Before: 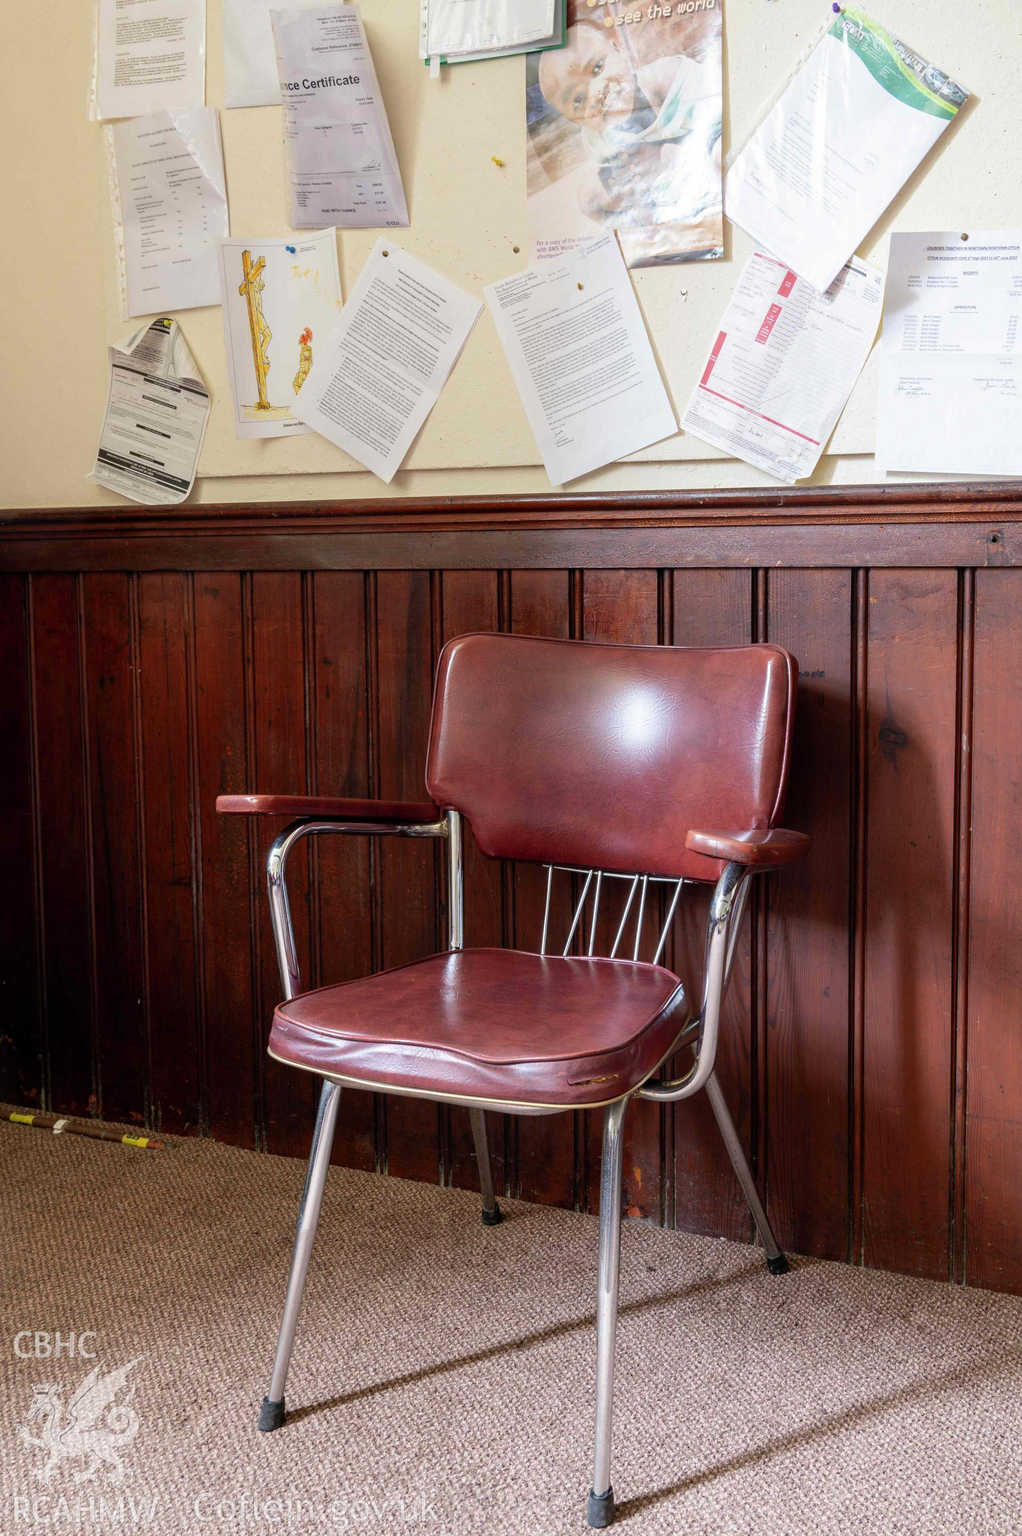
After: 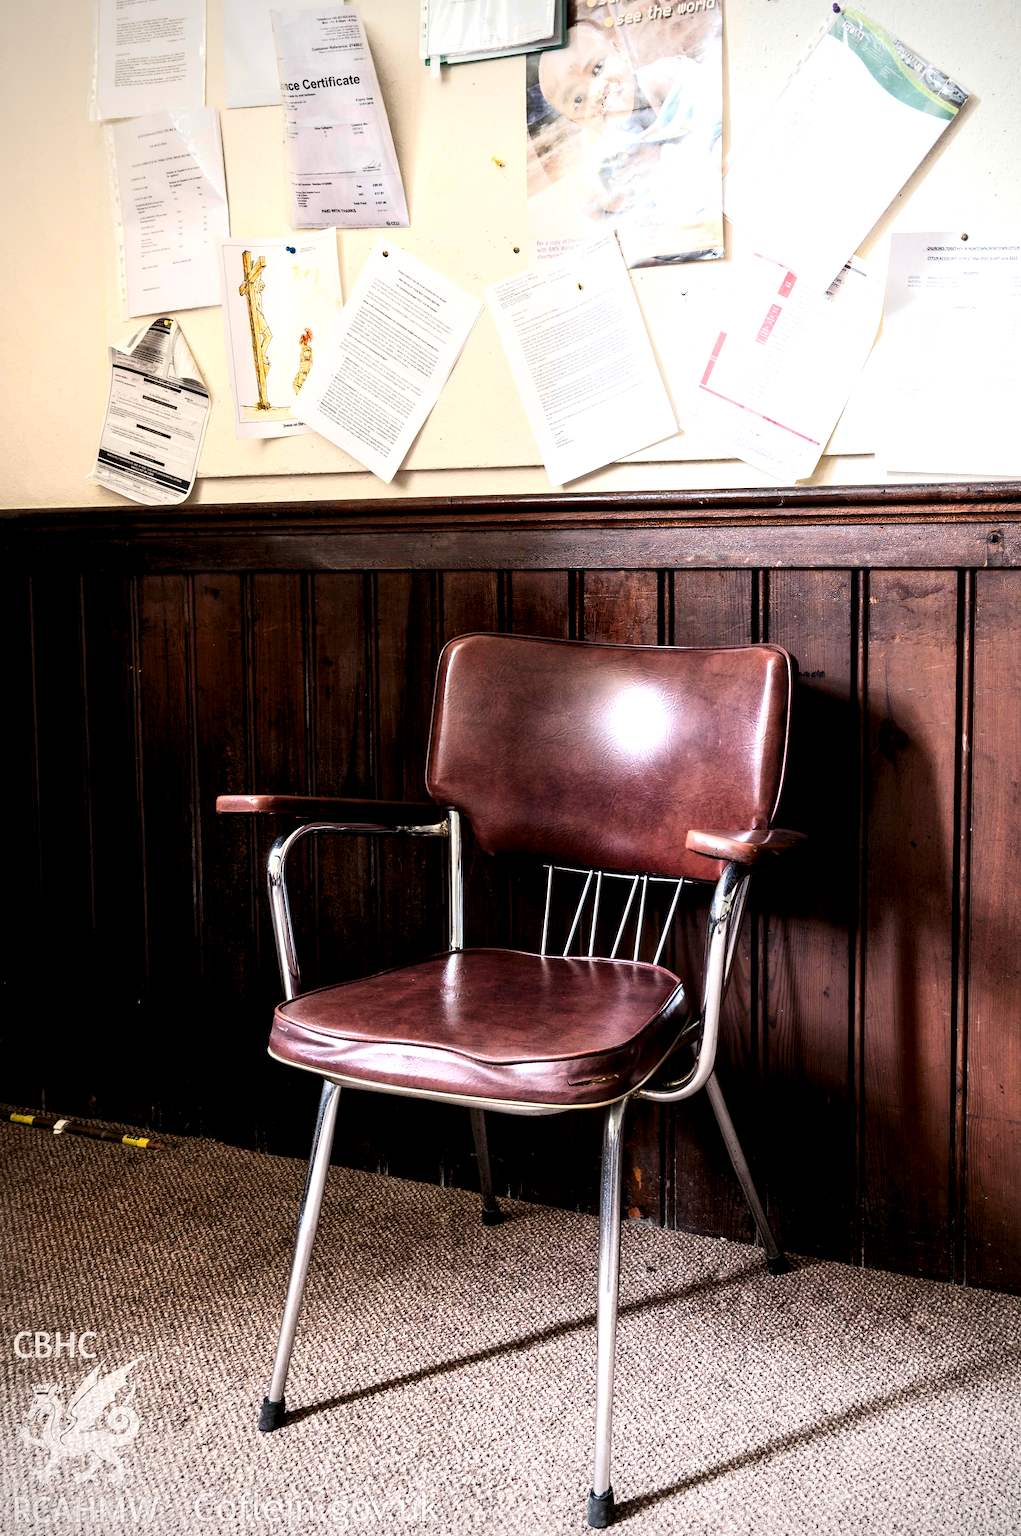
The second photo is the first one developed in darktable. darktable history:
base curve: curves: ch0 [(0, 0) (0.472, 0.455) (1, 1)], preserve colors none
contrast brightness saturation: contrast 0.281
shadows and highlights: shadows -0.272, highlights 39.49
vignetting: on, module defaults
levels: levels [0.062, 0.494, 0.925]
local contrast: mode bilateral grid, contrast 26, coarseness 60, detail 151%, midtone range 0.2
